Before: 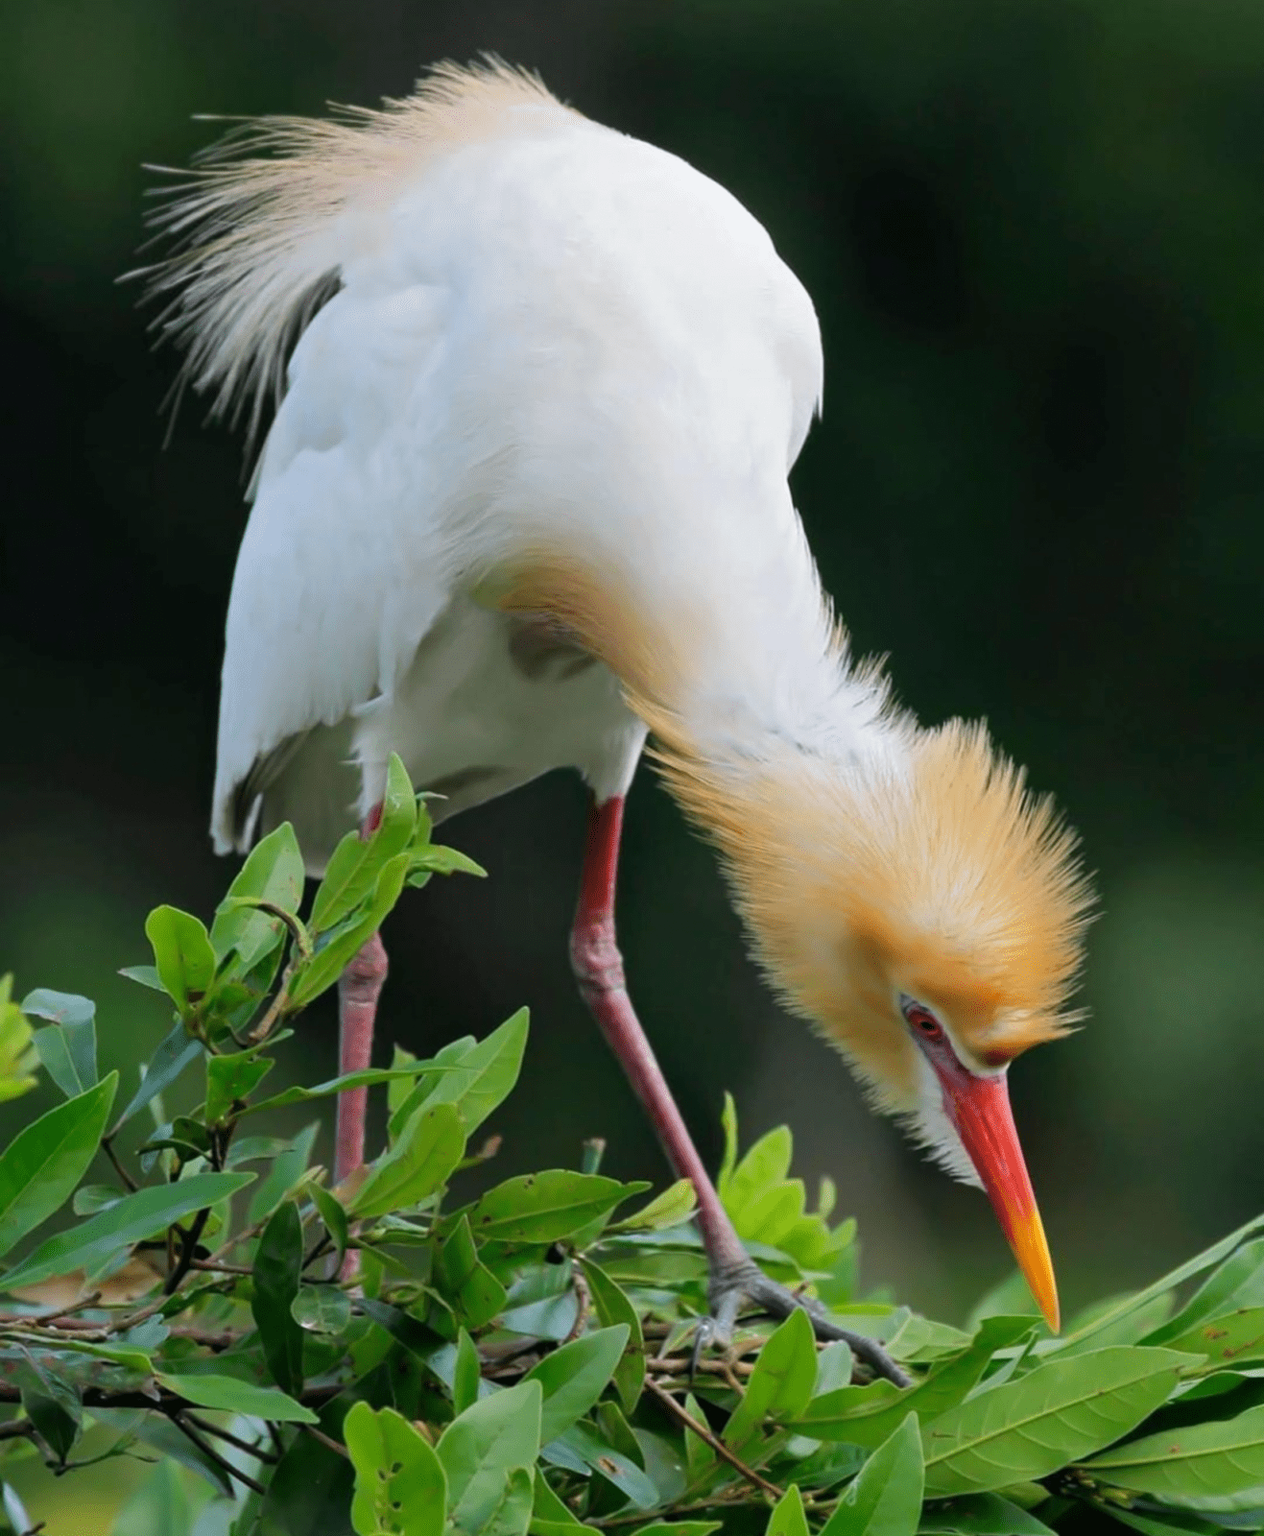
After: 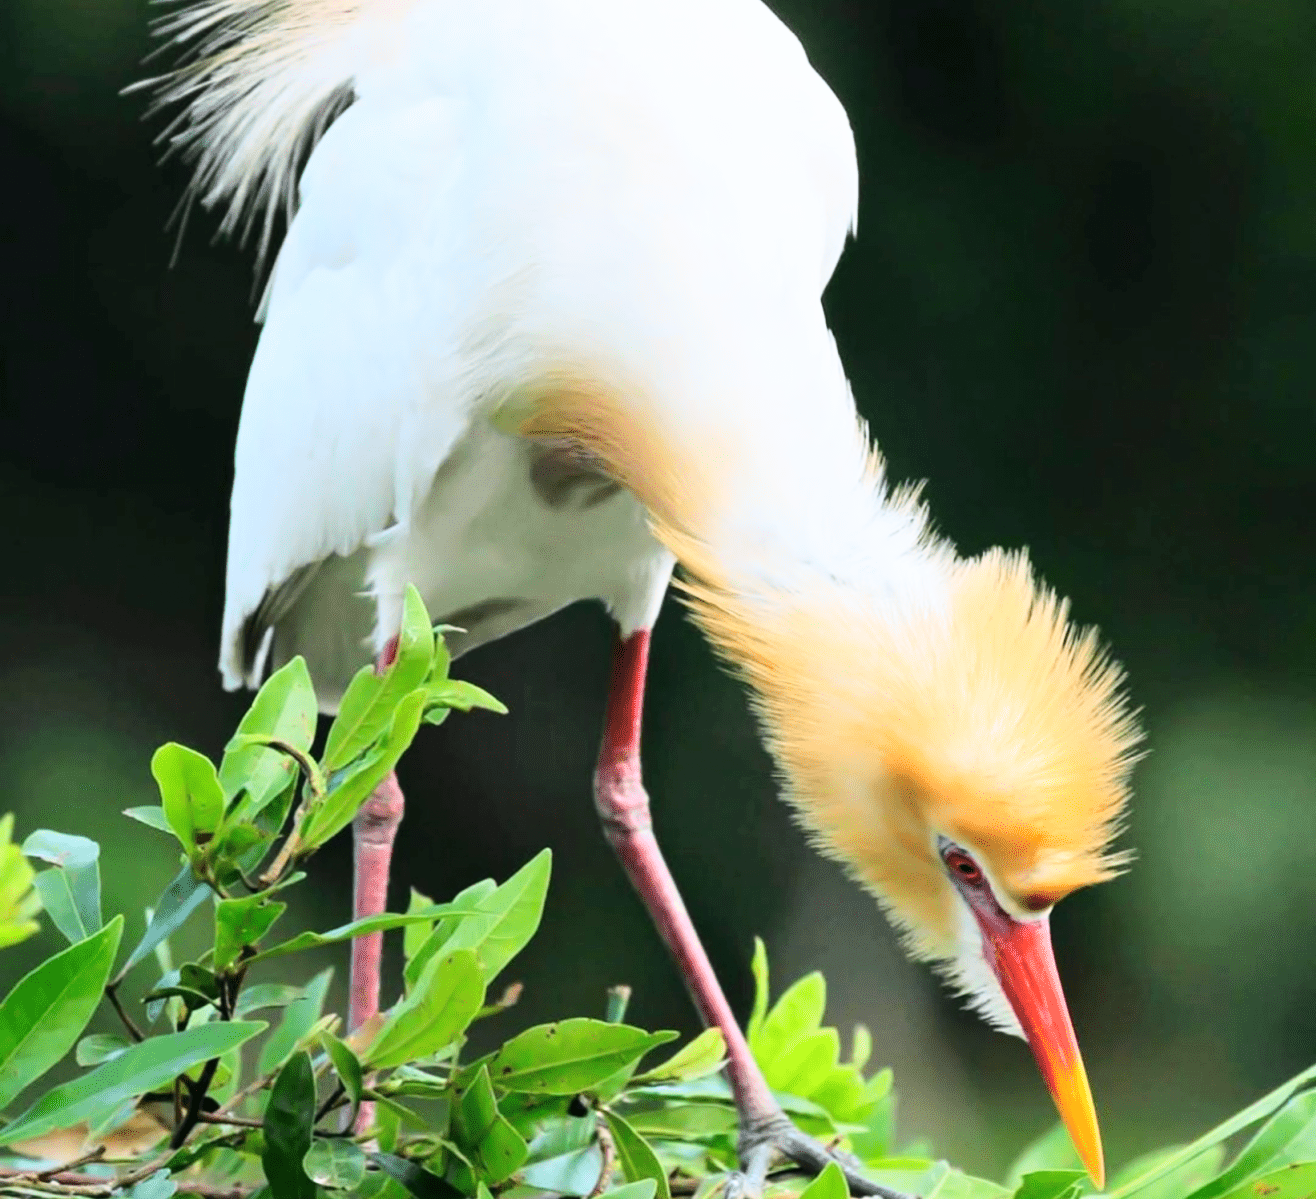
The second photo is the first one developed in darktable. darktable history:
base curve: curves: ch0 [(0, 0) (0.018, 0.026) (0.143, 0.37) (0.33, 0.731) (0.458, 0.853) (0.735, 0.965) (0.905, 0.986) (1, 1)]
crop and rotate: top 12.5%, bottom 12.5%
